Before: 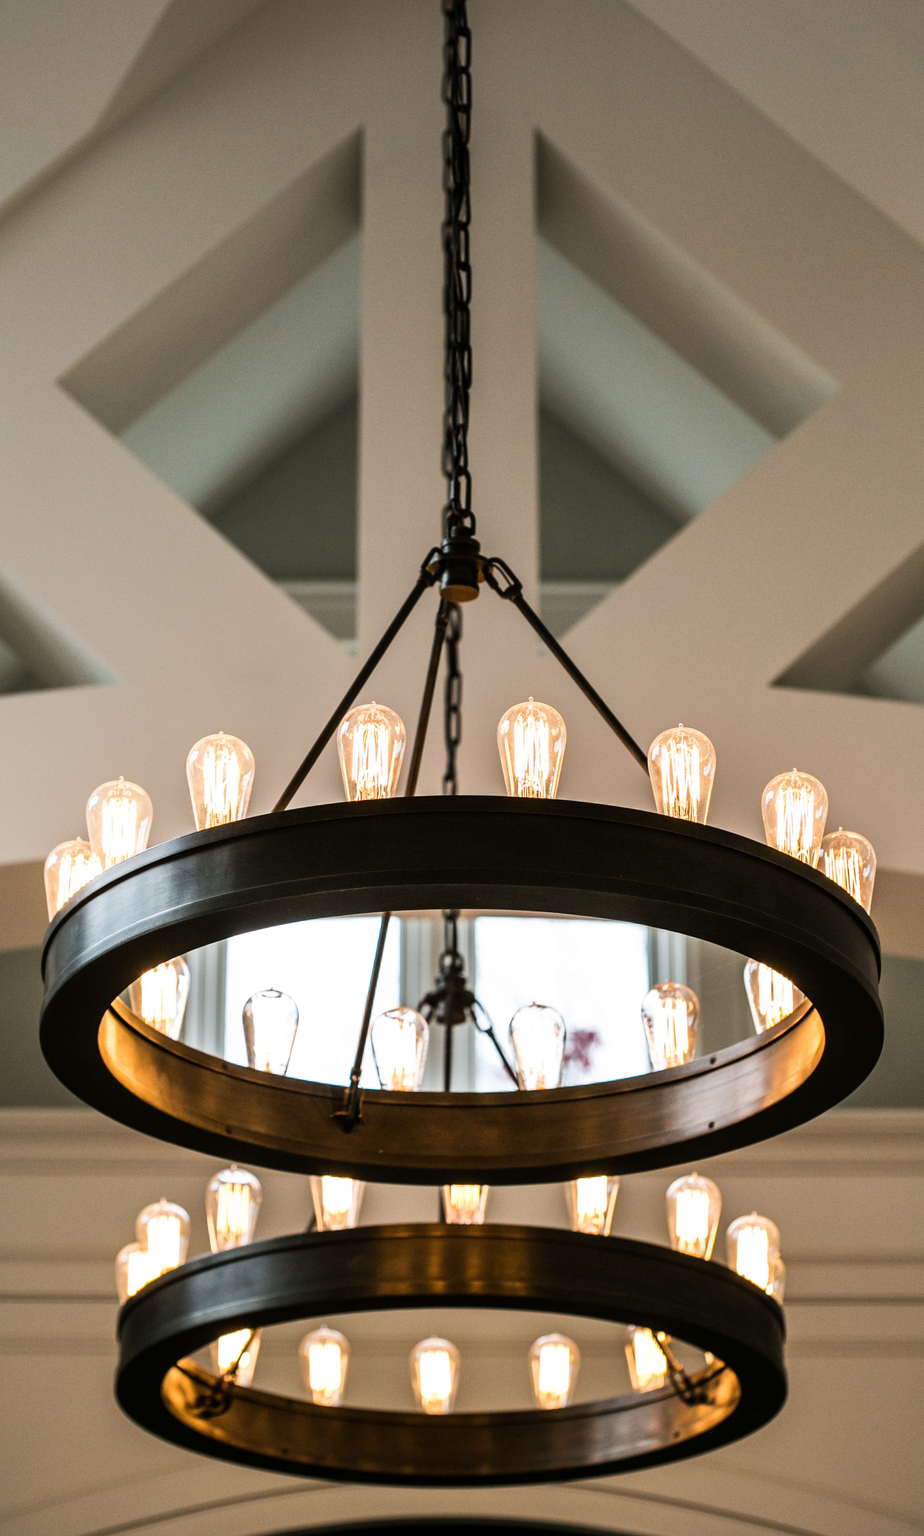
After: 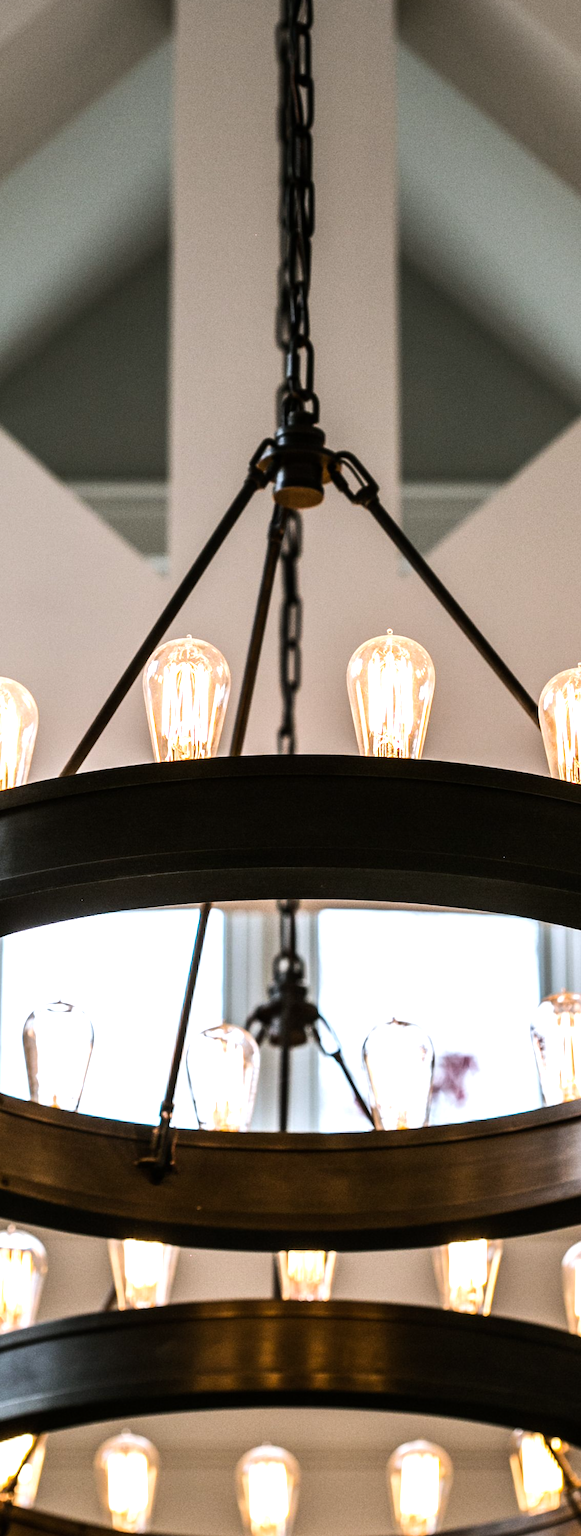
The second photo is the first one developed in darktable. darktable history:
white balance: red 0.984, blue 1.059
crop and rotate: angle 0.02°, left 24.353%, top 13.219%, right 26.156%, bottom 8.224%
tone equalizer: -8 EV -0.417 EV, -7 EV -0.389 EV, -6 EV -0.333 EV, -5 EV -0.222 EV, -3 EV 0.222 EV, -2 EV 0.333 EV, -1 EV 0.389 EV, +0 EV 0.417 EV, edges refinement/feathering 500, mask exposure compensation -1.57 EV, preserve details no
